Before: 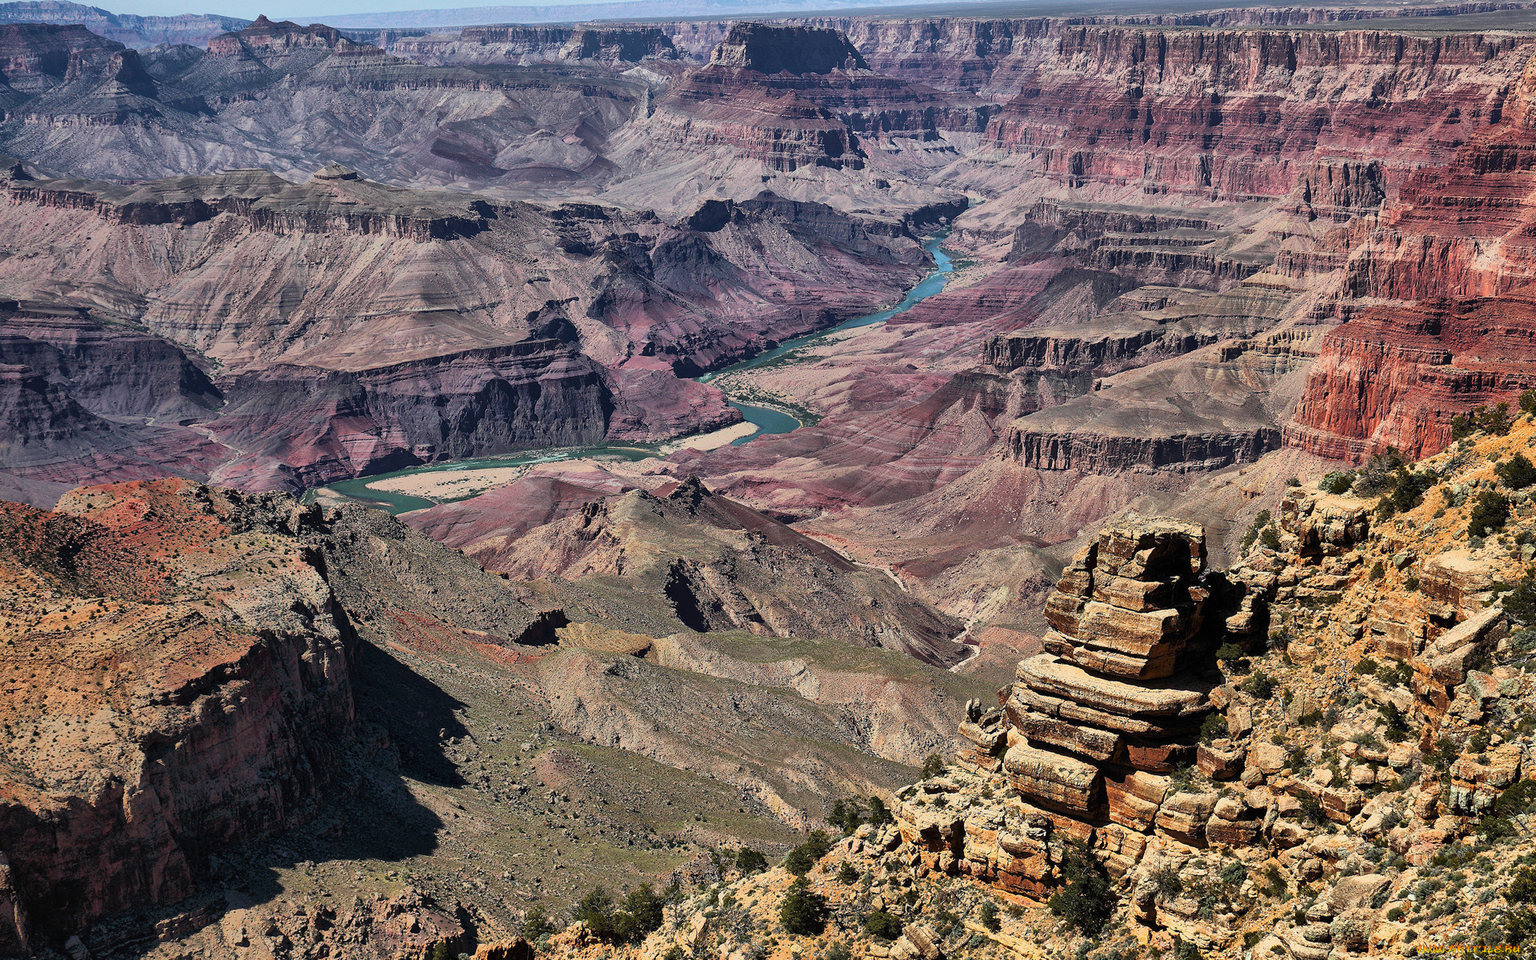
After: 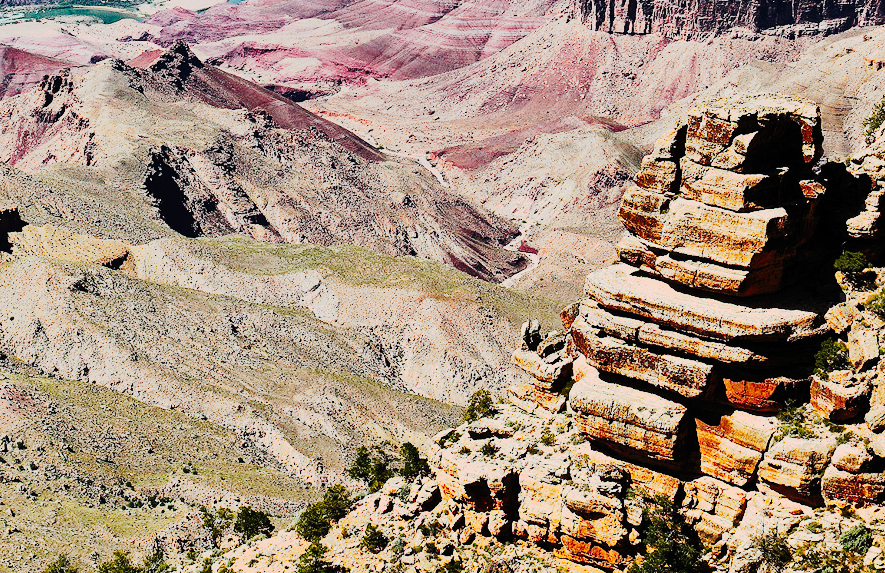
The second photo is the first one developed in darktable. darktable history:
contrast brightness saturation: contrast 0.042, saturation 0.073
base curve: curves: ch0 [(0, 0) (0.088, 0.125) (0.176, 0.251) (0.354, 0.501) (0.613, 0.749) (1, 0.877)]
tone curve: curves: ch0 [(0, 0) (0.003, 0.001) (0.011, 0.005) (0.025, 0.009) (0.044, 0.014) (0.069, 0.019) (0.1, 0.028) (0.136, 0.039) (0.177, 0.073) (0.224, 0.134) (0.277, 0.218) (0.335, 0.343) (0.399, 0.488) (0.468, 0.608) (0.543, 0.699) (0.623, 0.773) (0.709, 0.819) (0.801, 0.852) (0.898, 0.874) (1, 1)], preserve colors none
crop: left 35.735%, top 46.161%, right 18.123%, bottom 6.02%
